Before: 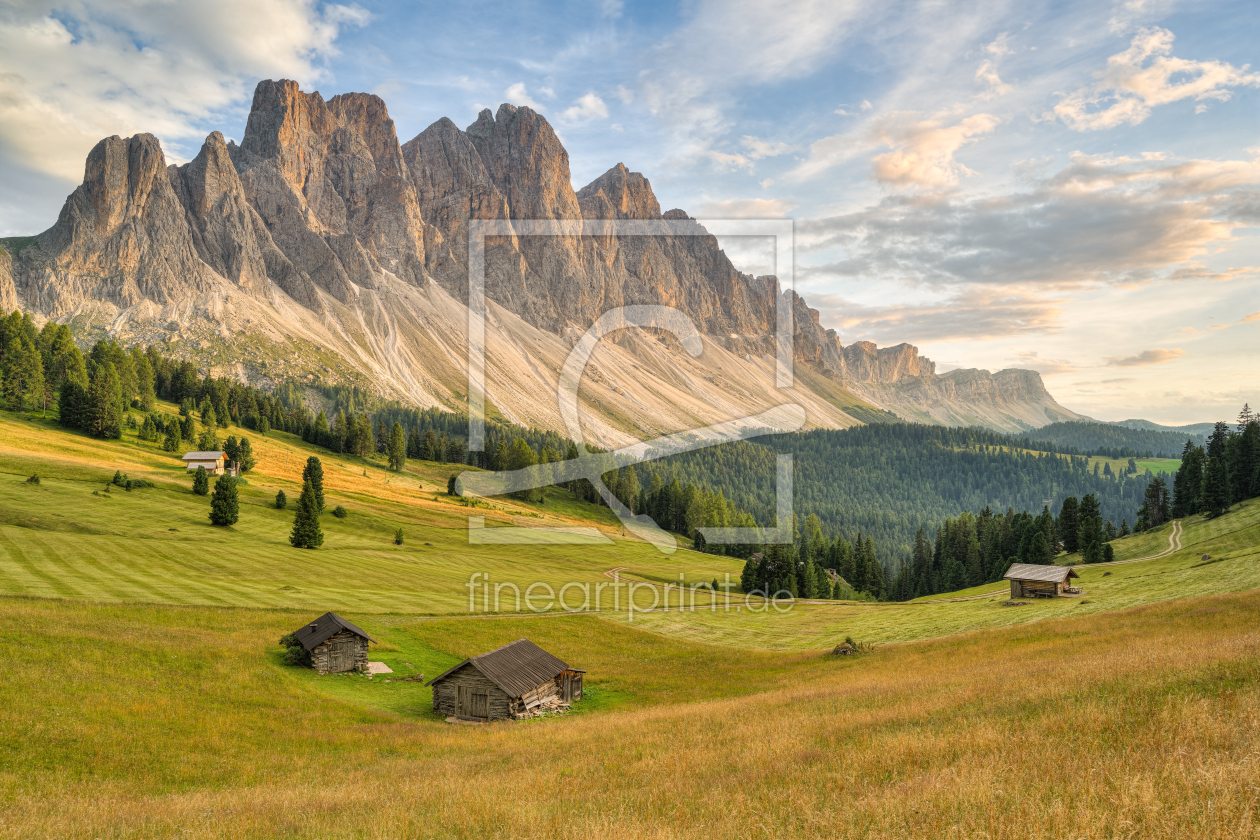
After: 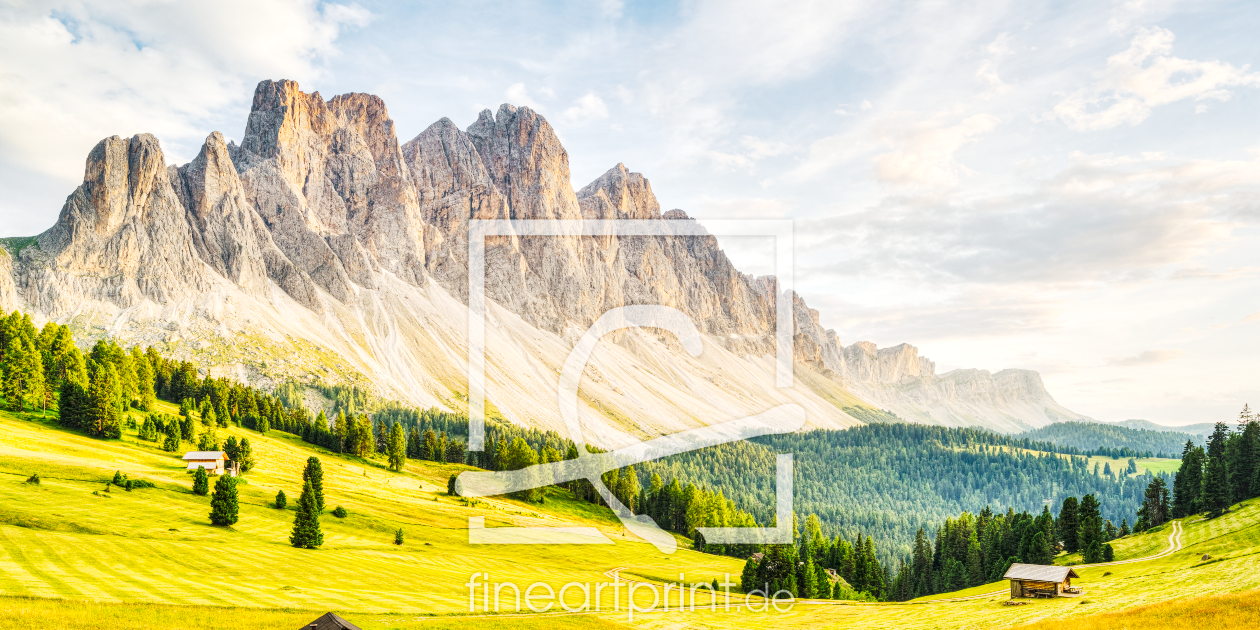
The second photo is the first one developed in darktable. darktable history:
local contrast: on, module defaults
crop: bottom 24.988%
shadows and highlights: shadows 37.27, highlights -28.18, soften with gaussian
tone curve: curves: ch0 [(0, 0) (0.003, 0.004) (0.011, 0.015) (0.025, 0.034) (0.044, 0.061) (0.069, 0.095) (0.1, 0.137) (0.136, 0.187) (0.177, 0.244) (0.224, 0.308) (0.277, 0.415) (0.335, 0.532) (0.399, 0.642) (0.468, 0.747) (0.543, 0.829) (0.623, 0.886) (0.709, 0.924) (0.801, 0.951) (0.898, 0.975) (1, 1)], preserve colors none
color zones: curves: ch0 [(0, 0.613) (0.01, 0.613) (0.245, 0.448) (0.498, 0.529) (0.642, 0.665) (0.879, 0.777) (0.99, 0.613)]; ch1 [(0, 0) (0.143, 0) (0.286, 0) (0.429, 0) (0.571, 0) (0.714, 0) (0.857, 0)], mix -131.09%
